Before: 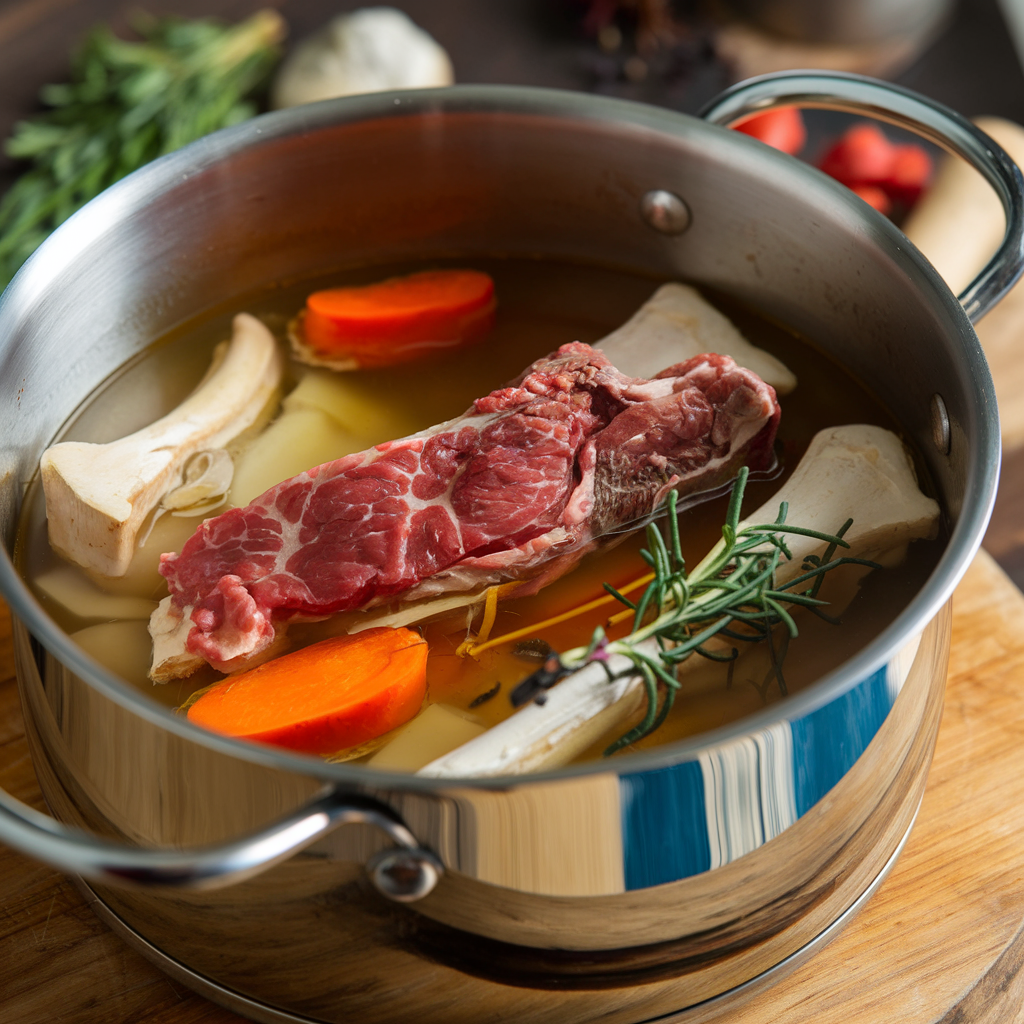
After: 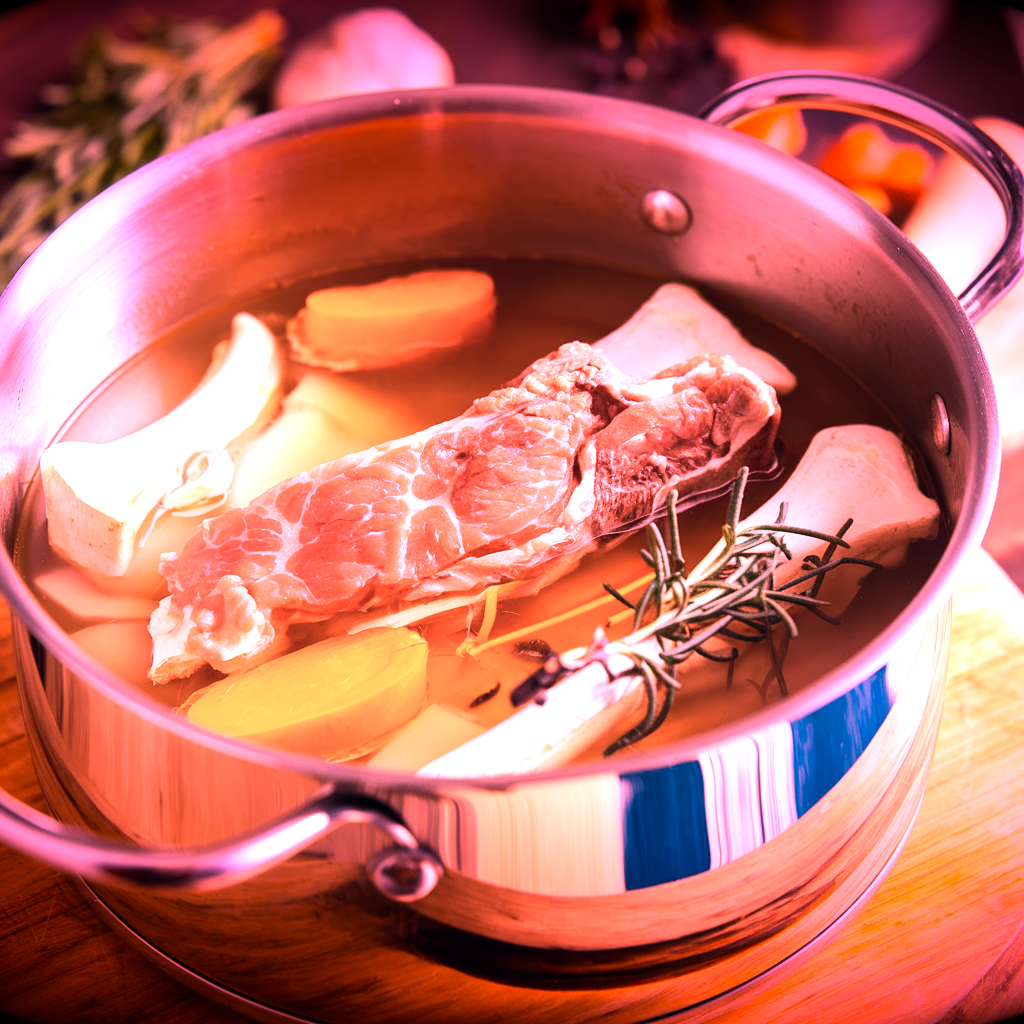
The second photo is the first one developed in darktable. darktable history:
denoise (profiled): patch size 4, strength 0.75, central pixel weight 0, a [0, 0, 0], b [0, 0, 0], mode non-local means, y [[0, 0, 0.5 ×5] ×4, [0.5 ×7], [0.5 ×7]], fix various bugs in algorithm false, upgrade profiled transform false, color mode RGB, compensate highlight preservation false | blend: blend mode normal, opacity 100%; mask: uniform (no mask)
shadows and highlights: shadows 30.86, highlights 0, soften with gaussian | blend: blend mode normal, opacity 67%; mask: uniform (no mask)
exposure: black level correction 0.001, compensate highlight preservation false
contrast brightness saturation: contrast 0.07
white balance: red 2.386, blue 1.474
color balance: mode lift, gamma, gain (sRGB)
color zones: curves: ch0 [(0, 0.558) (0.143, 0.559) (0.286, 0.529) (0.429, 0.505) (0.571, 0.5) (0.714, 0.5) (0.857, 0.5) (1, 0.558)]; ch1 [(0, 0.469) (0.01, 0.469) (0.12, 0.446) (0.248, 0.469) (0.5, 0.5) (0.748, 0.5) (0.99, 0.469) (1, 0.469)]
vignetting: fall-off start 98.29%, fall-off radius 100%, brightness -1, saturation 0.5, width/height ratio 1.428
color correction: highlights a* 0.207, highlights b* 2.7, shadows a* -0.874, shadows b* -4.78
tone curve: curves: ch0 [(0, 0) (0.265, 0.253) (0.732, 0.751) (1, 1)], color space Lab, linked channels, preserve colors none | blend: blend mode normal, opacity 66%; mask: uniform (no mask)
